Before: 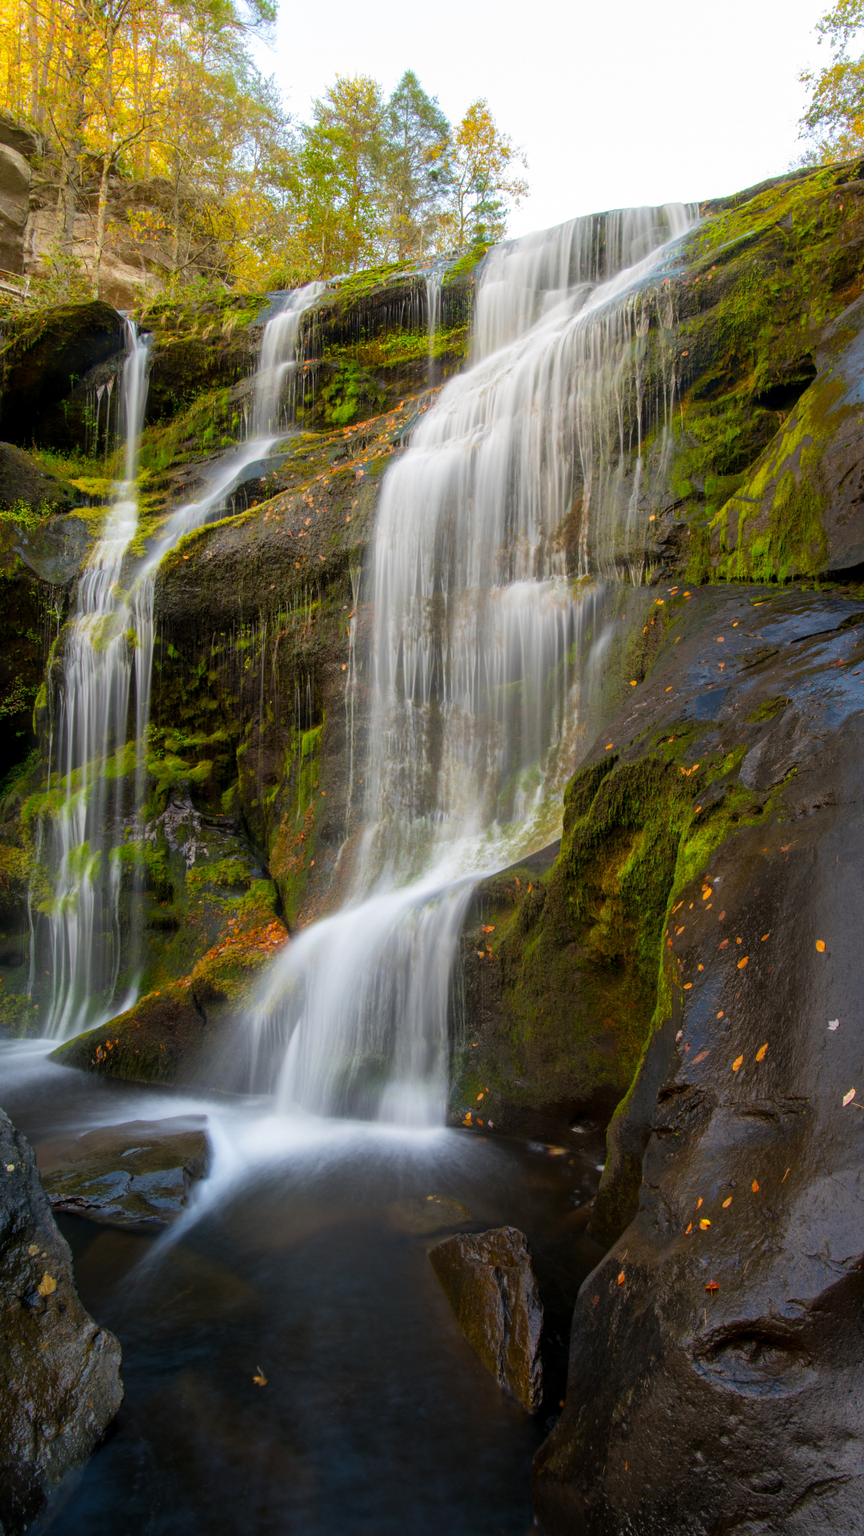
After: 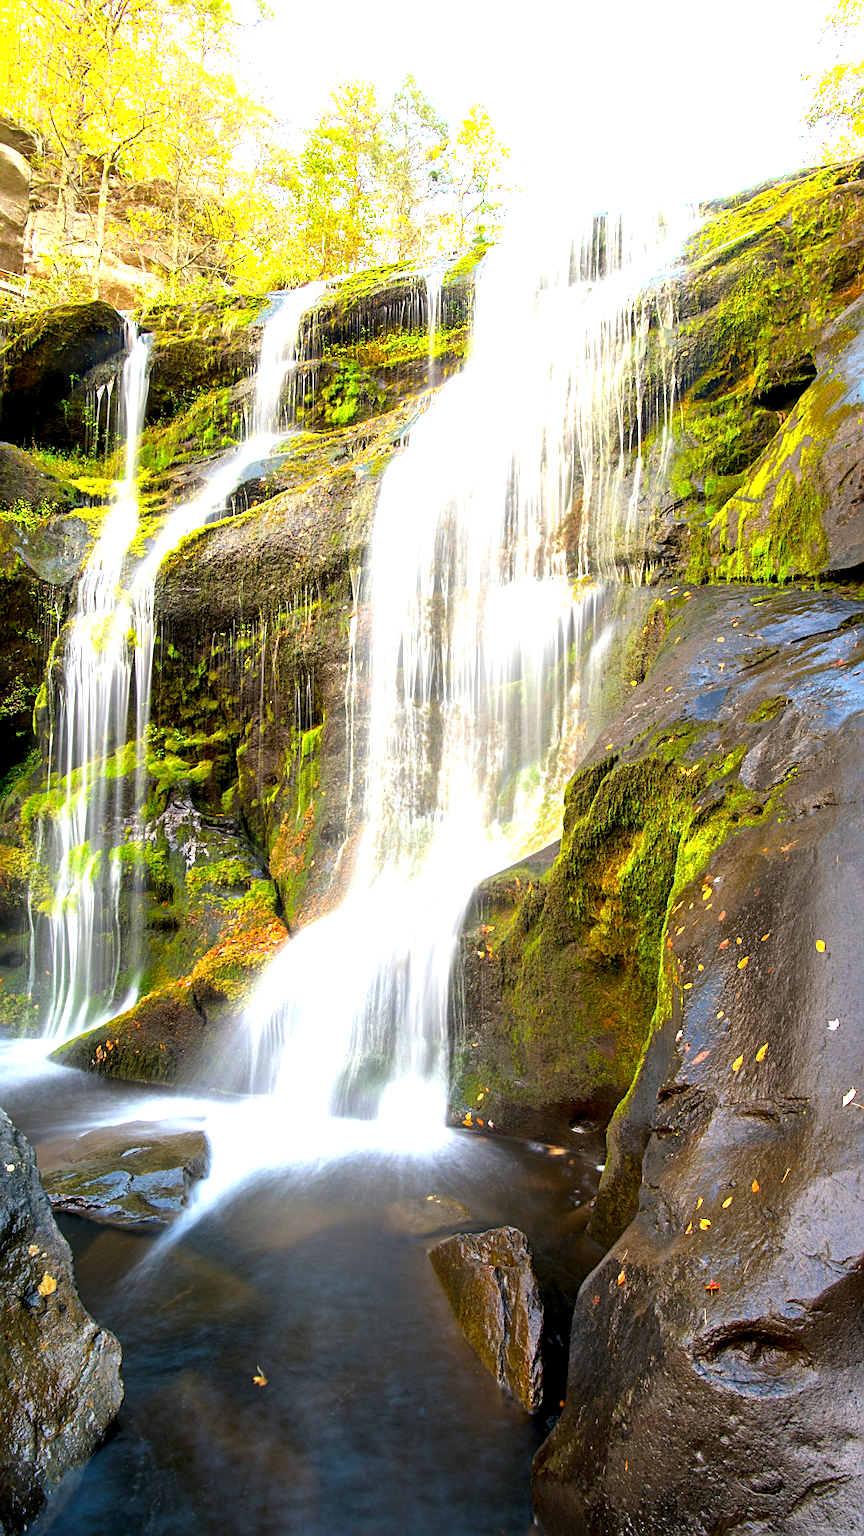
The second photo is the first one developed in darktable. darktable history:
sharpen: on, module defaults
exposure: black level correction 0.001, exposure 1.84 EV, compensate highlight preservation false
